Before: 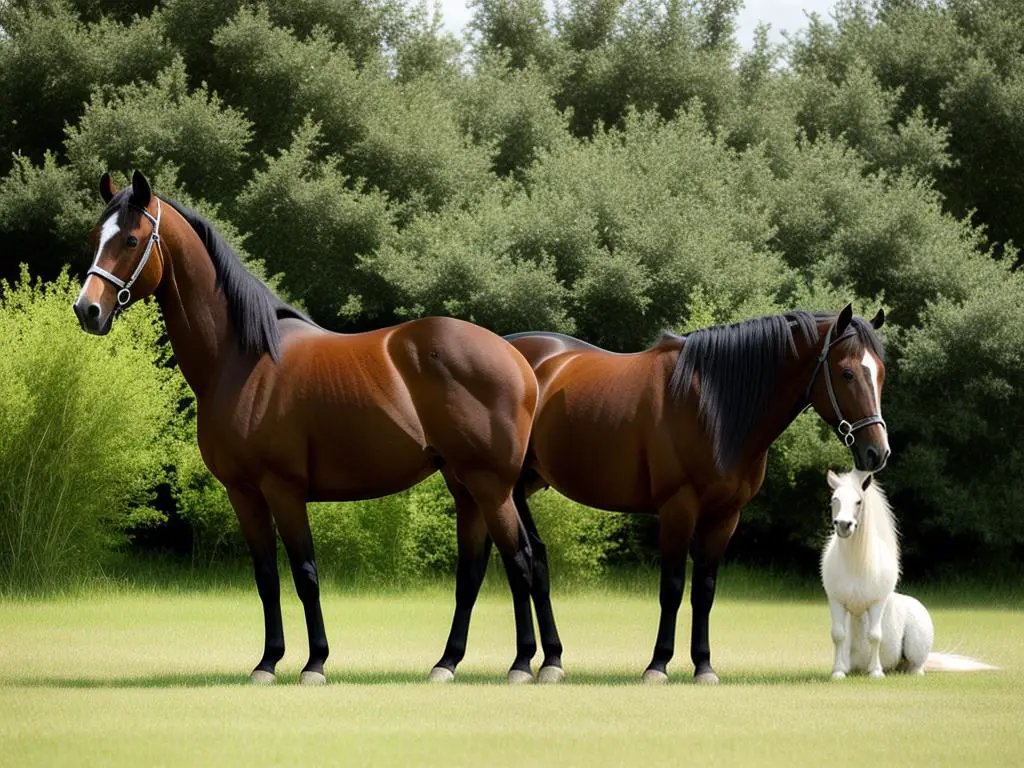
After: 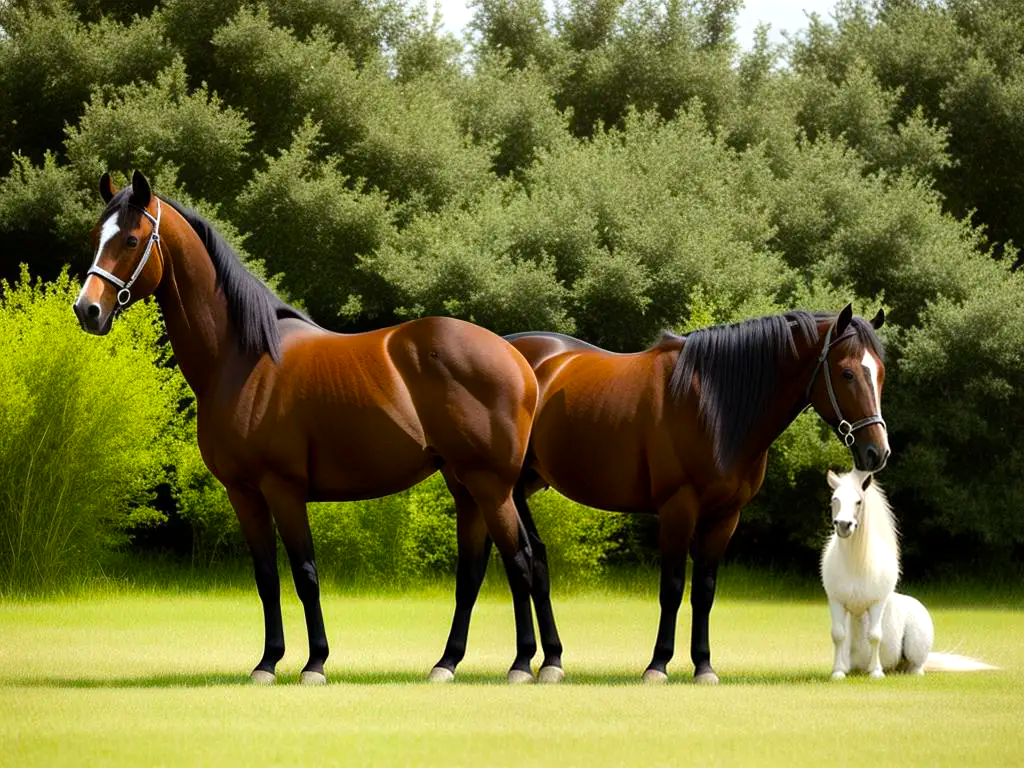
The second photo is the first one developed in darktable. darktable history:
color balance rgb: power › chroma 0.679%, power › hue 60°, highlights gain › luminance 14.914%, perceptual saturation grading › global saturation 31.067%
color correction: highlights b* 0.053
